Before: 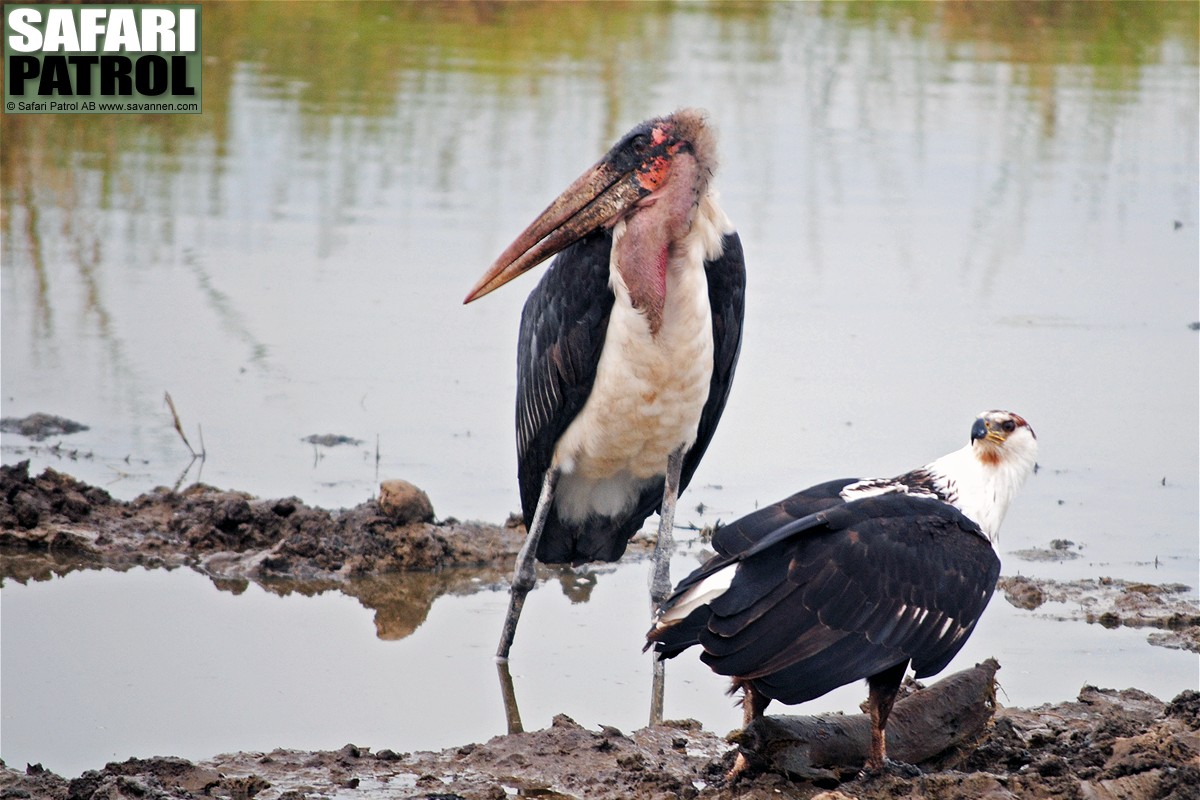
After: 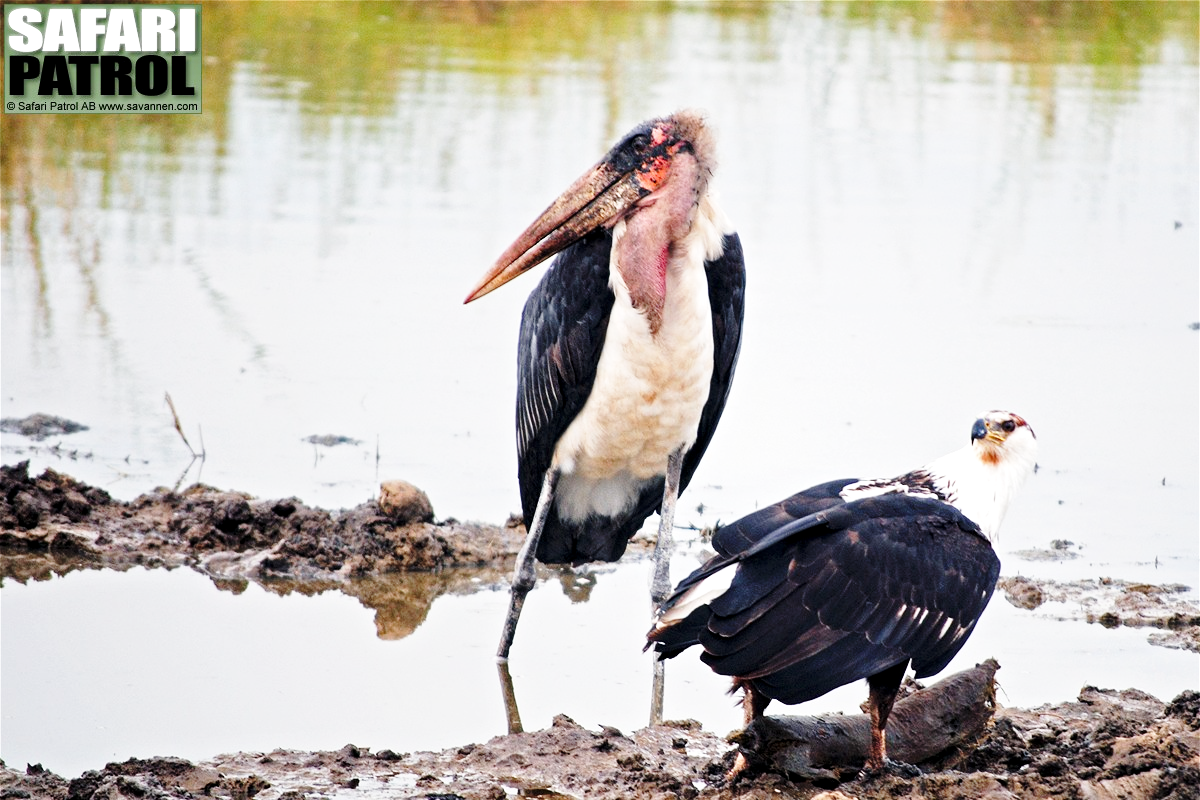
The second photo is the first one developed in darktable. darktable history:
local contrast: highlights 105%, shadows 101%, detail 119%, midtone range 0.2
base curve: curves: ch0 [(0, 0) (0.028, 0.03) (0.121, 0.232) (0.46, 0.748) (0.859, 0.968) (1, 1)], preserve colors none
